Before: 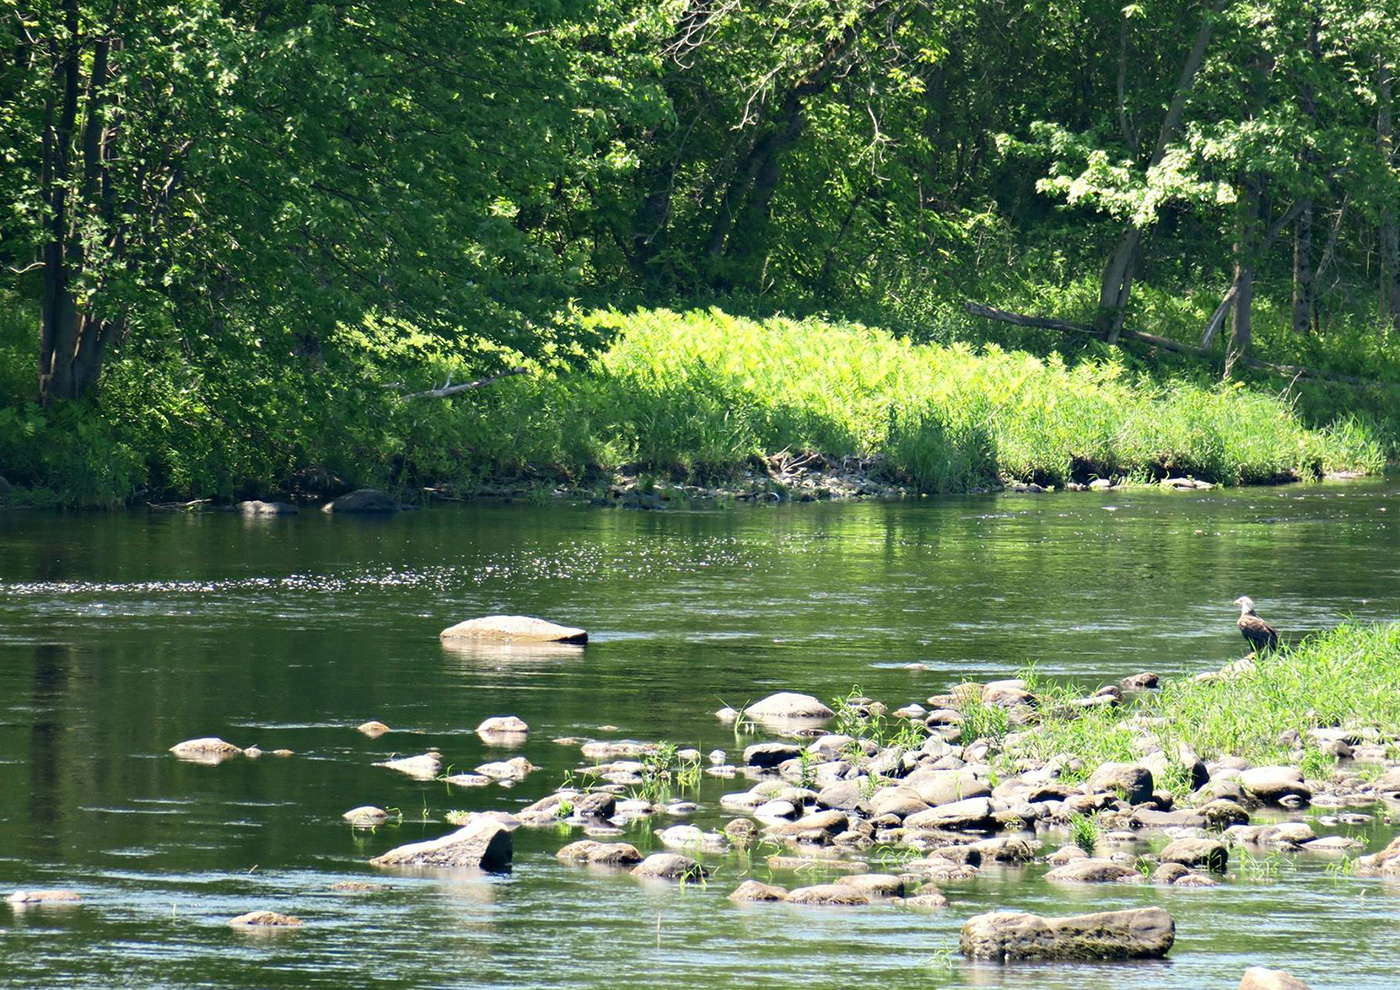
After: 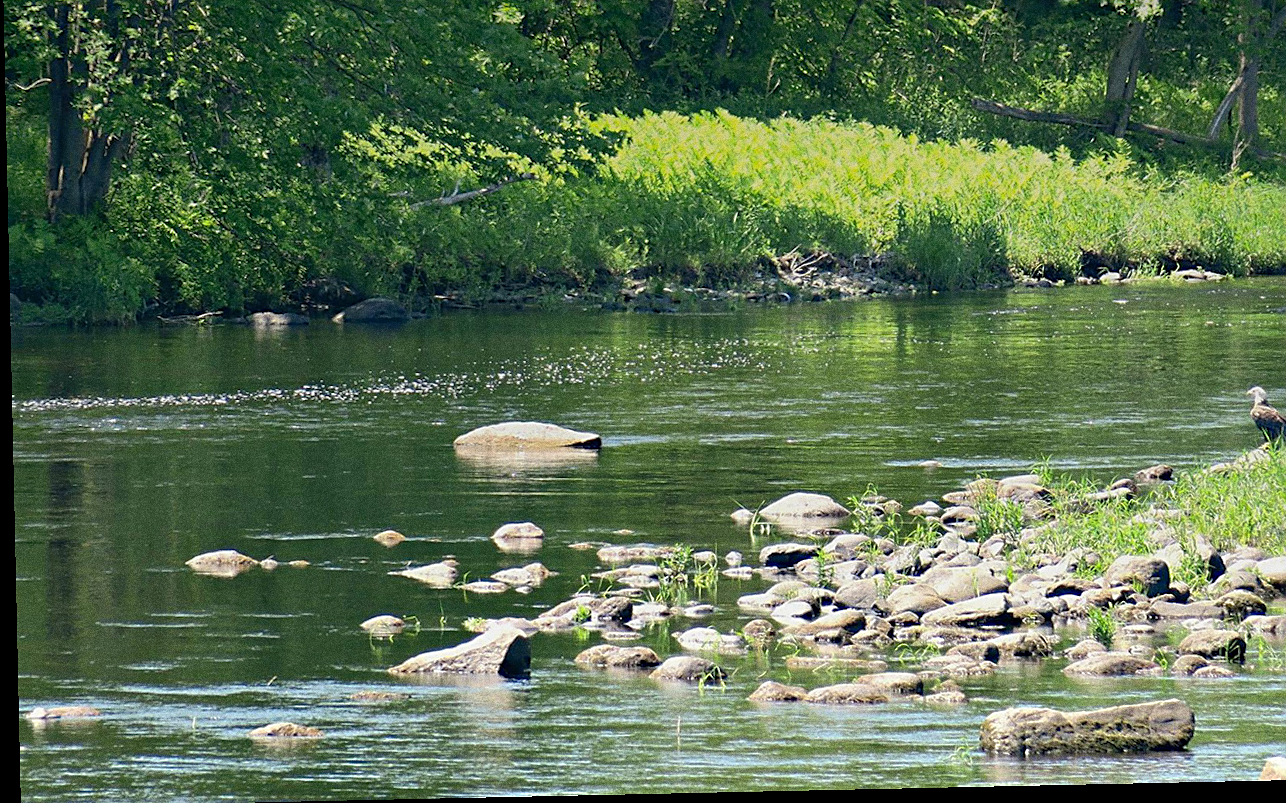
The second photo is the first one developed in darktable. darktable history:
crop: top 20.916%, right 9.437%, bottom 0.316%
rotate and perspective: rotation -1.24°, automatic cropping off
grain: coarseness 0.09 ISO, strength 40%
sharpen: on, module defaults
shadows and highlights: on, module defaults
graduated density: on, module defaults
